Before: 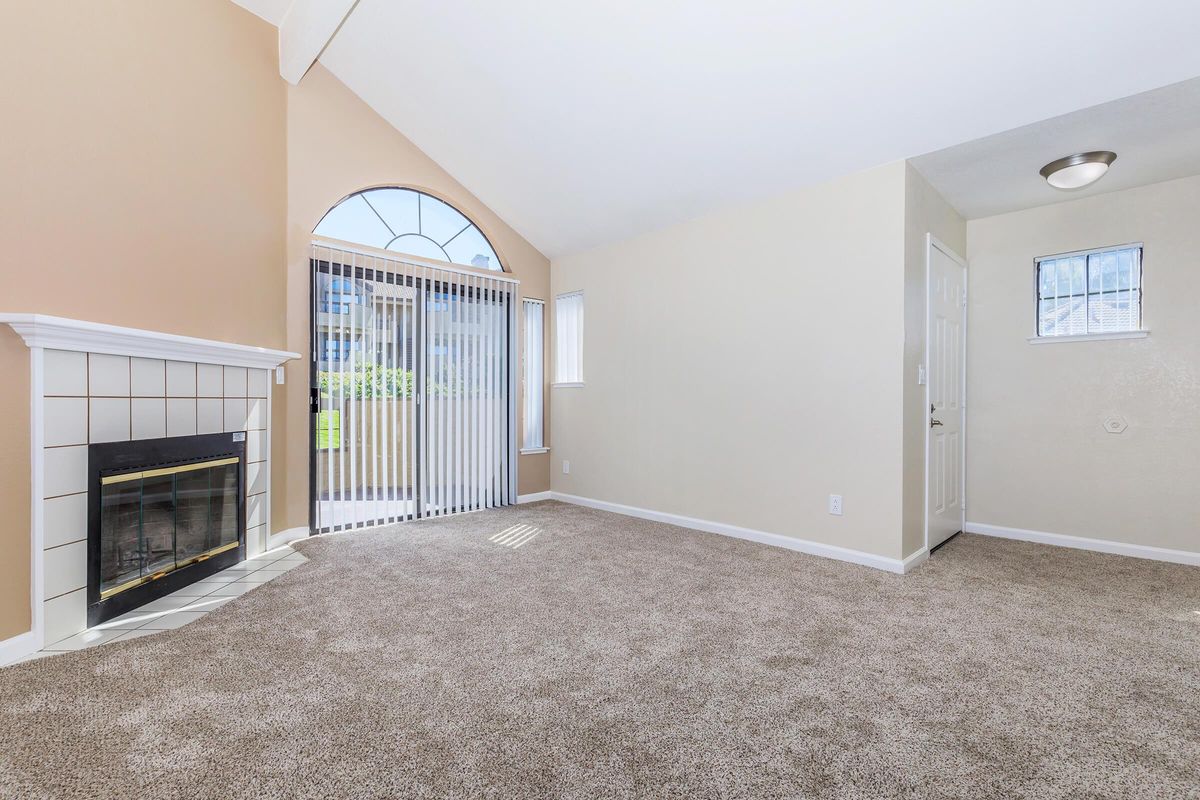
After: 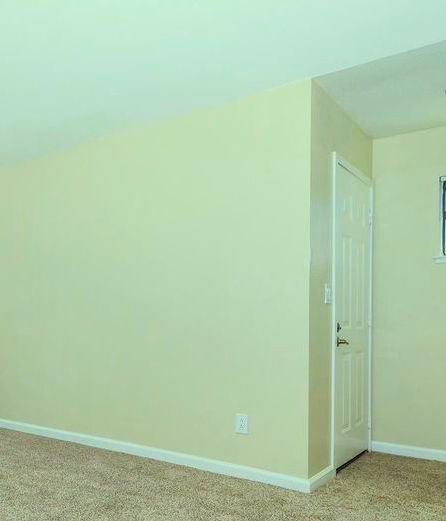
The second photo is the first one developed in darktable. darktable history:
crop and rotate: left 49.549%, top 10.132%, right 13.27%, bottom 24.743%
color correction: highlights a* -11, highlights b* 9.82, saturation 1.72
